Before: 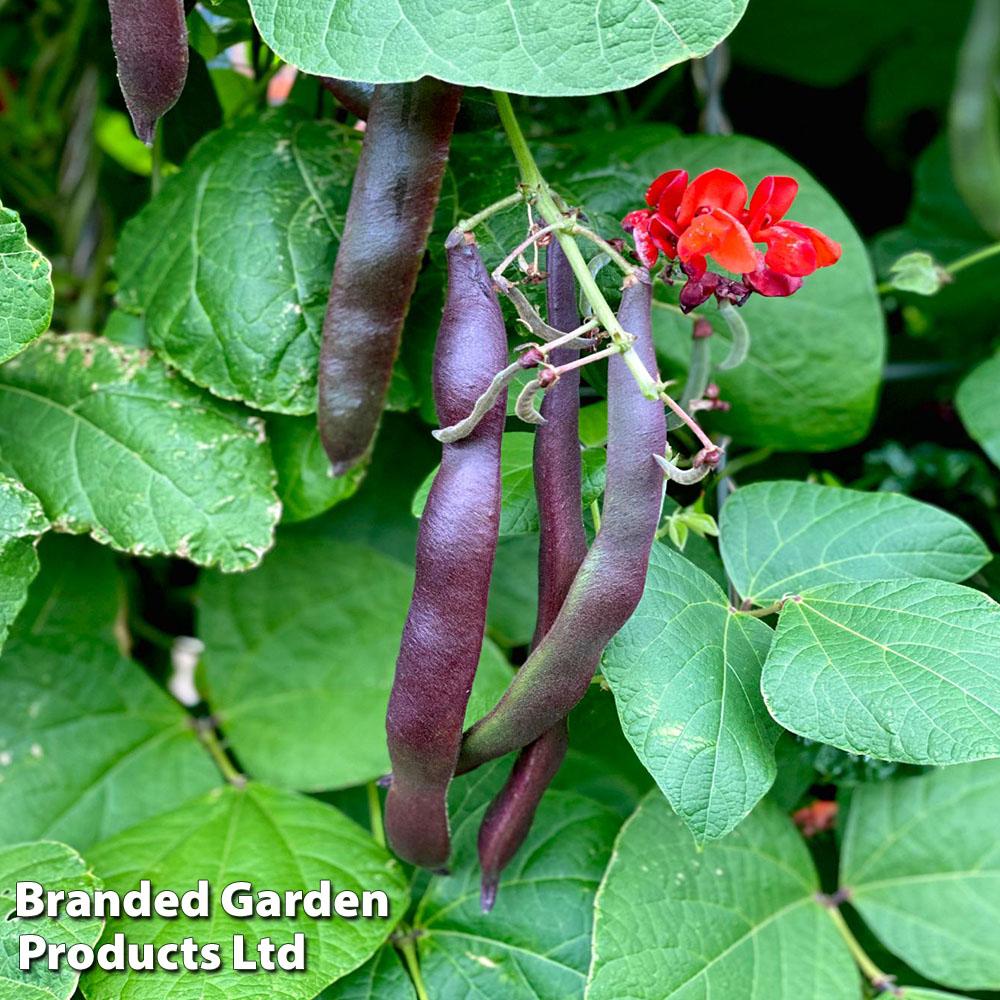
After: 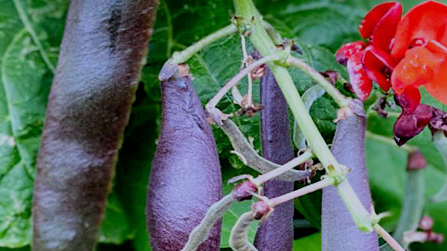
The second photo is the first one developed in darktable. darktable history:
filmic rgb: black relative exposure -6.98 EV, white relative exposure 5.63 EV, hardness 2.86
white balance: red 0.967, blue 1.119, emerald 0.756
crop: left 28.64%, top 16.832%, right 26.637%, bottom 58.055%
